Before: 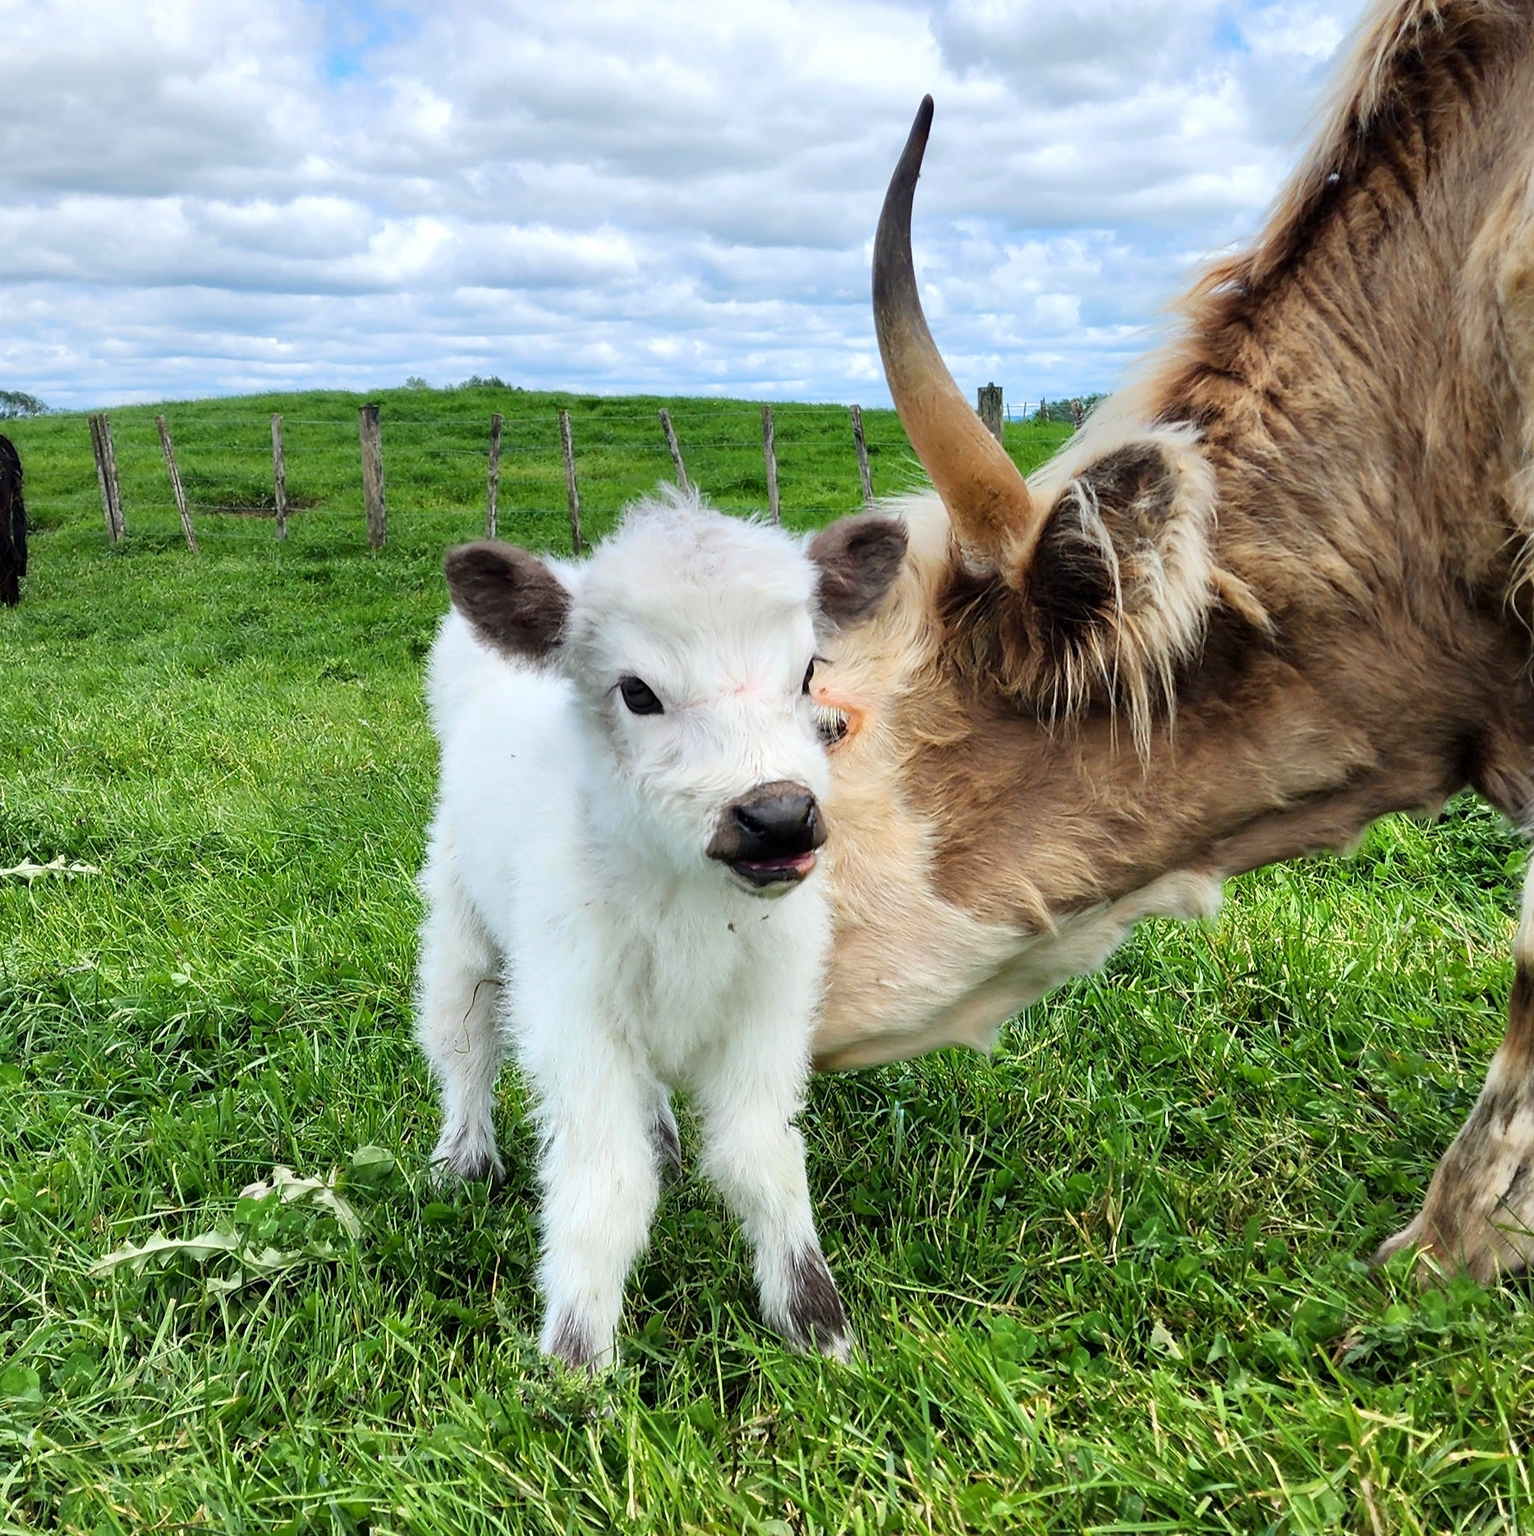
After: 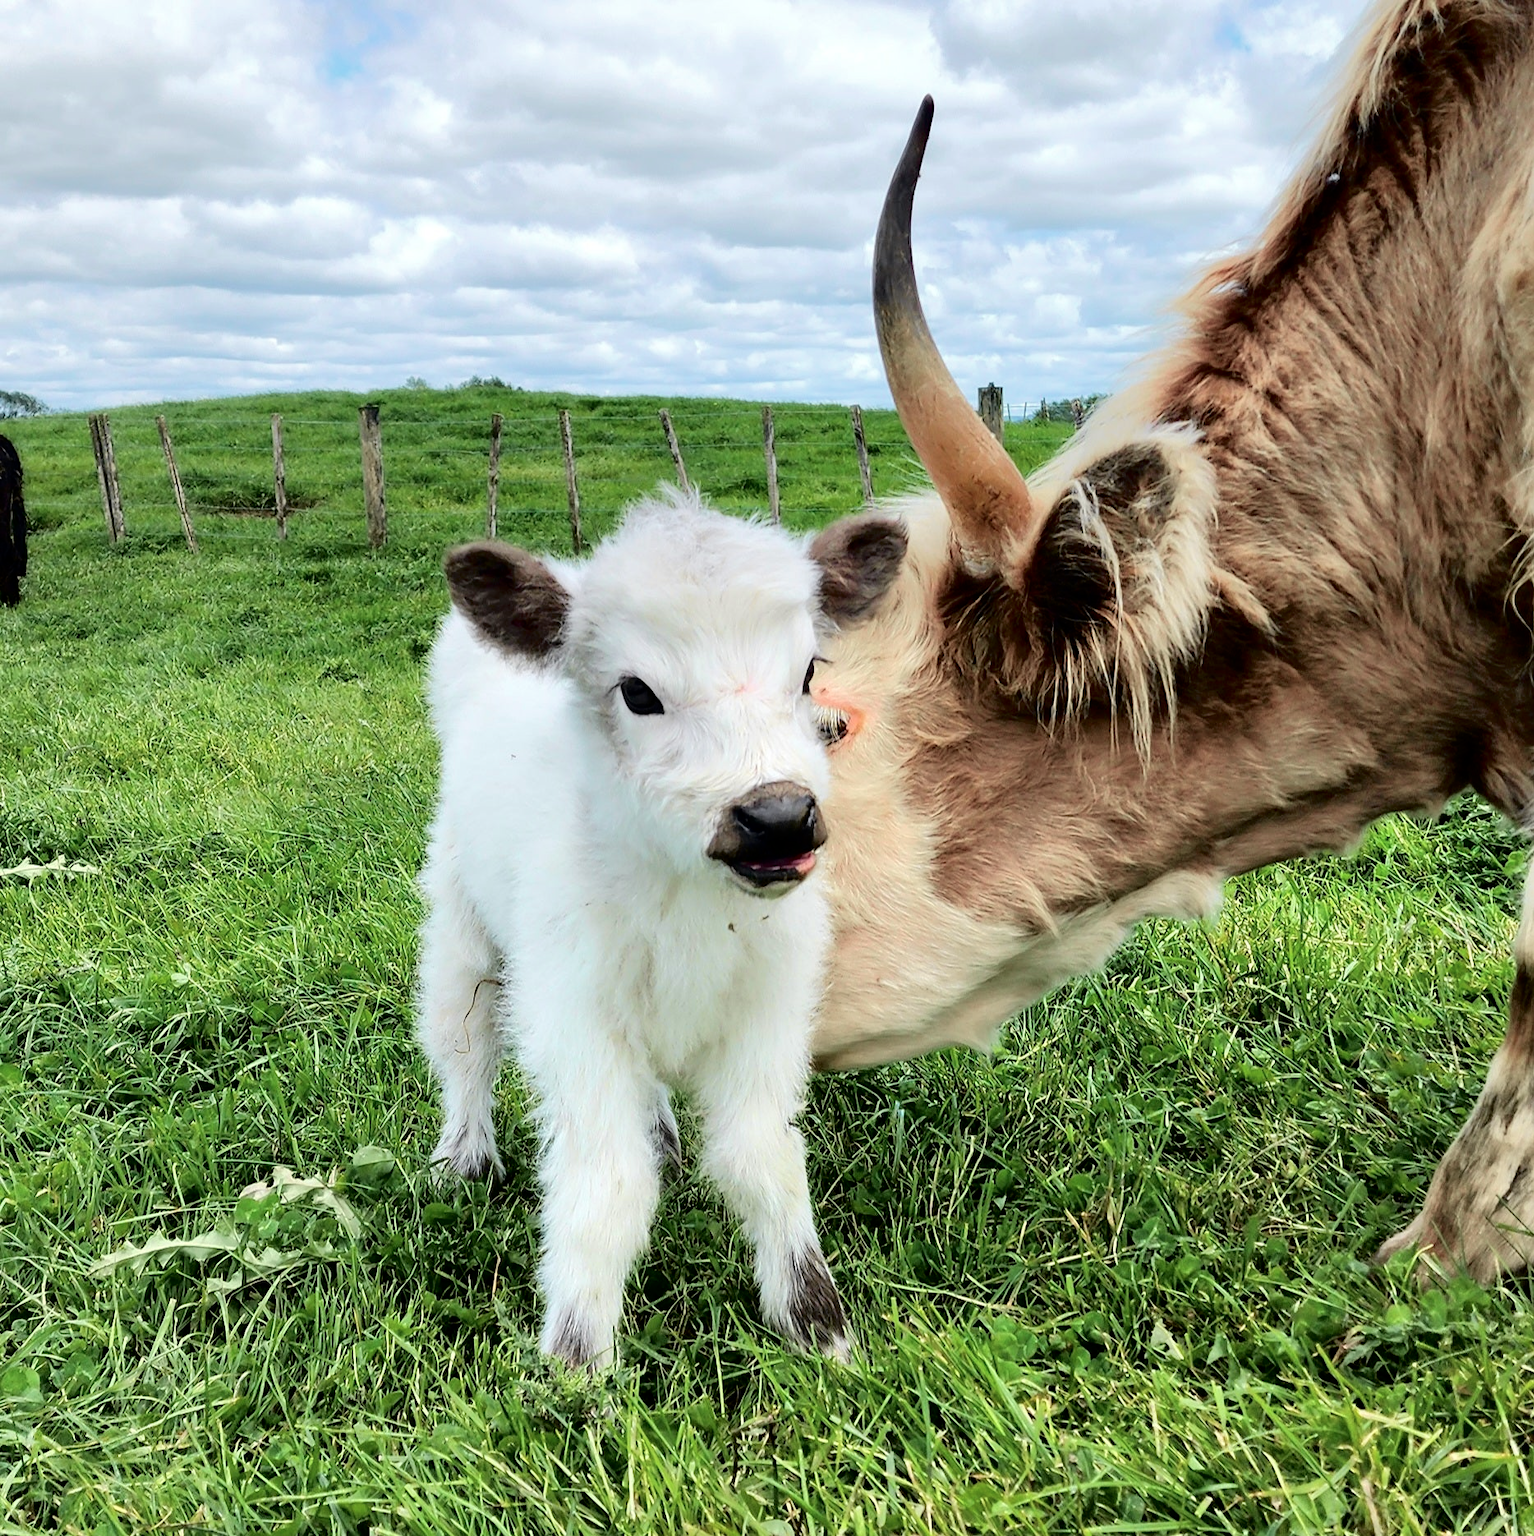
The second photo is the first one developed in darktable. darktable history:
tone curve: curves: ch0 [(0.003, 0) (0.066, 0.017) (0.163, 0.09) (0.264, 0.238) (0.395, 0.421) (0.517, 0.56) (0.688, 0.743) (0.791, 0.814) (1, 1)]; ch1 [(0, 0) (0.164, 0.115) (0.337, 0.332) (0.39, 0.398) (0.464, 0.461) (0.501, 0.5) (0.507, 0.503) (0.534, 0.537) (0.577, 0.59) (0.652, 0.681) (0.733, 0.749) (0.811, 0.796) (1, 1)]; ch2 [(0, 0) (0.337, 0.382) (0.464, 0.476) (0.501, 0.502) (0.527, 0.54) (0.551, 0.565) (0.6, 0.59) (0.687, 0.675) (1, 1)], color space Lab, independent channels, preserve colors none
